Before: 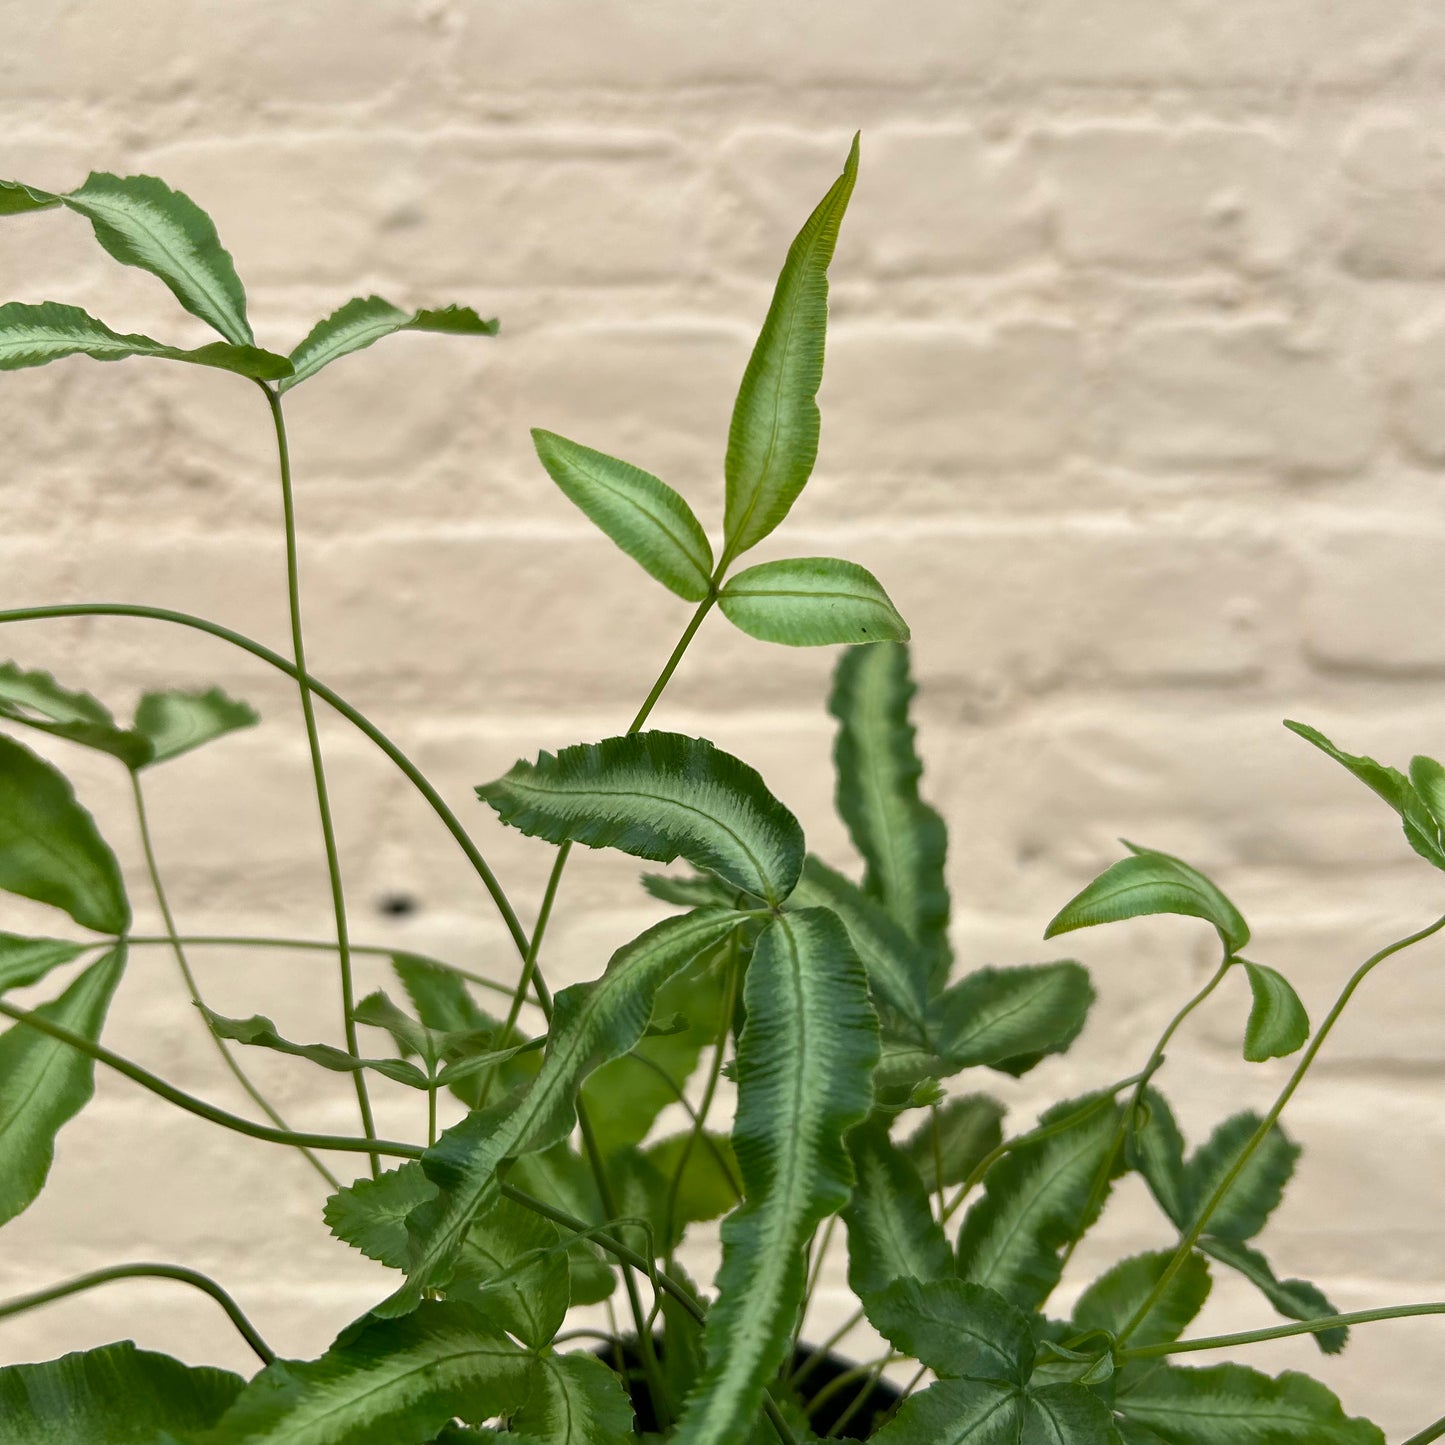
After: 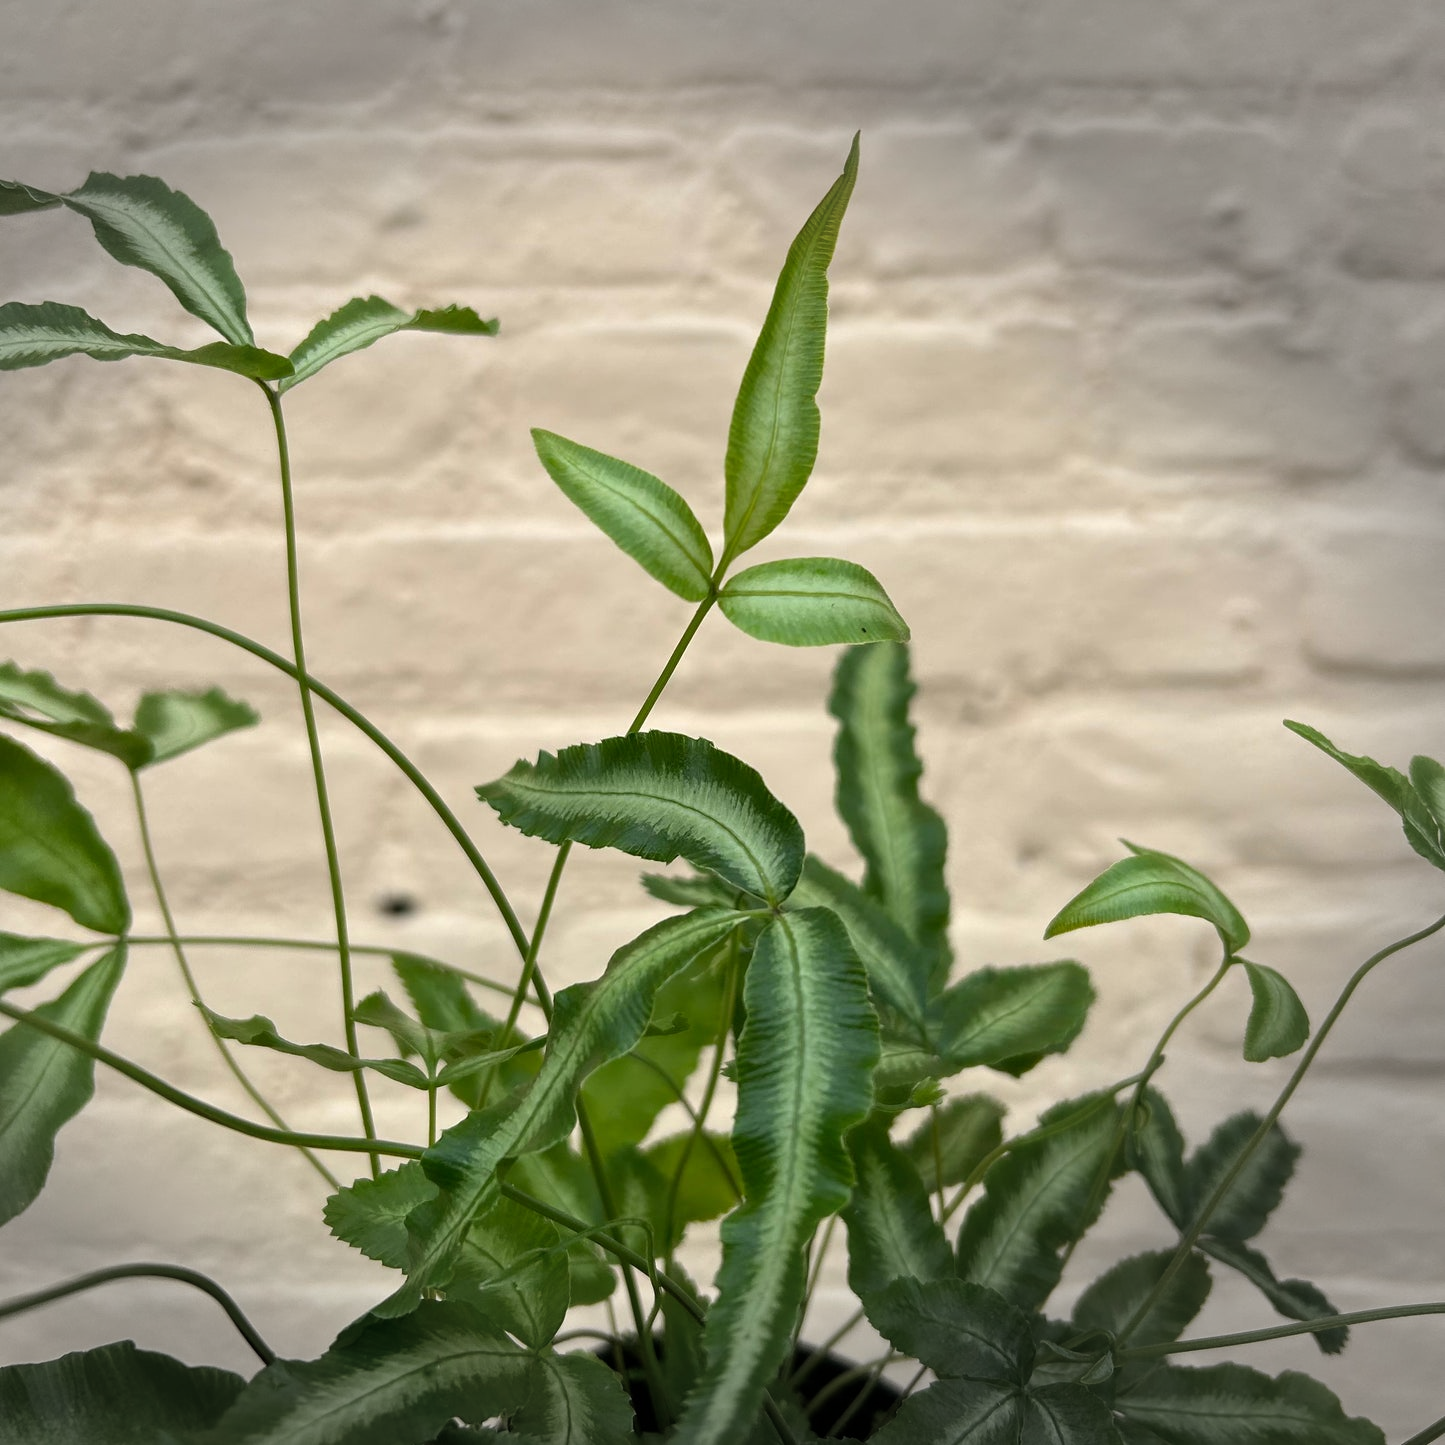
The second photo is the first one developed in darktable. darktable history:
vignetting: fall-off start 90.43%, fall-off radius 39.33%, center (-0.147, 0.016), width/height ratio 1.214, shape 1.3, unbound false
